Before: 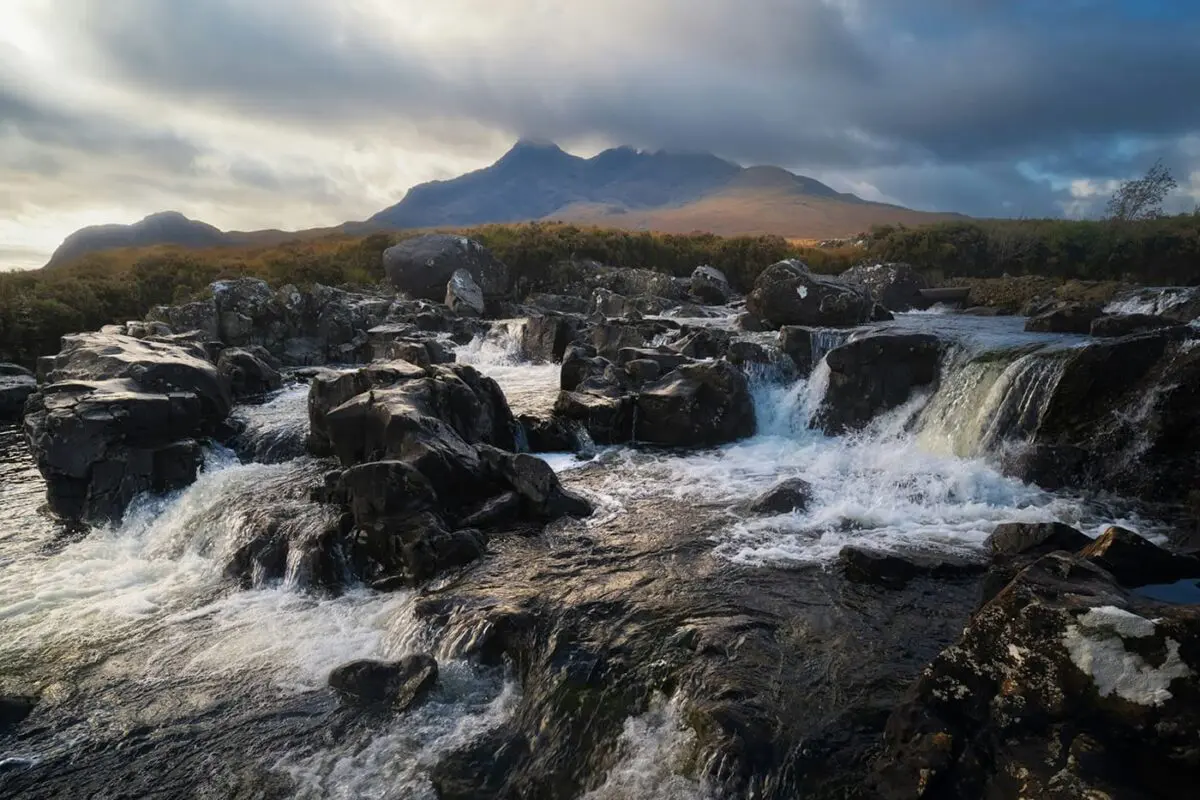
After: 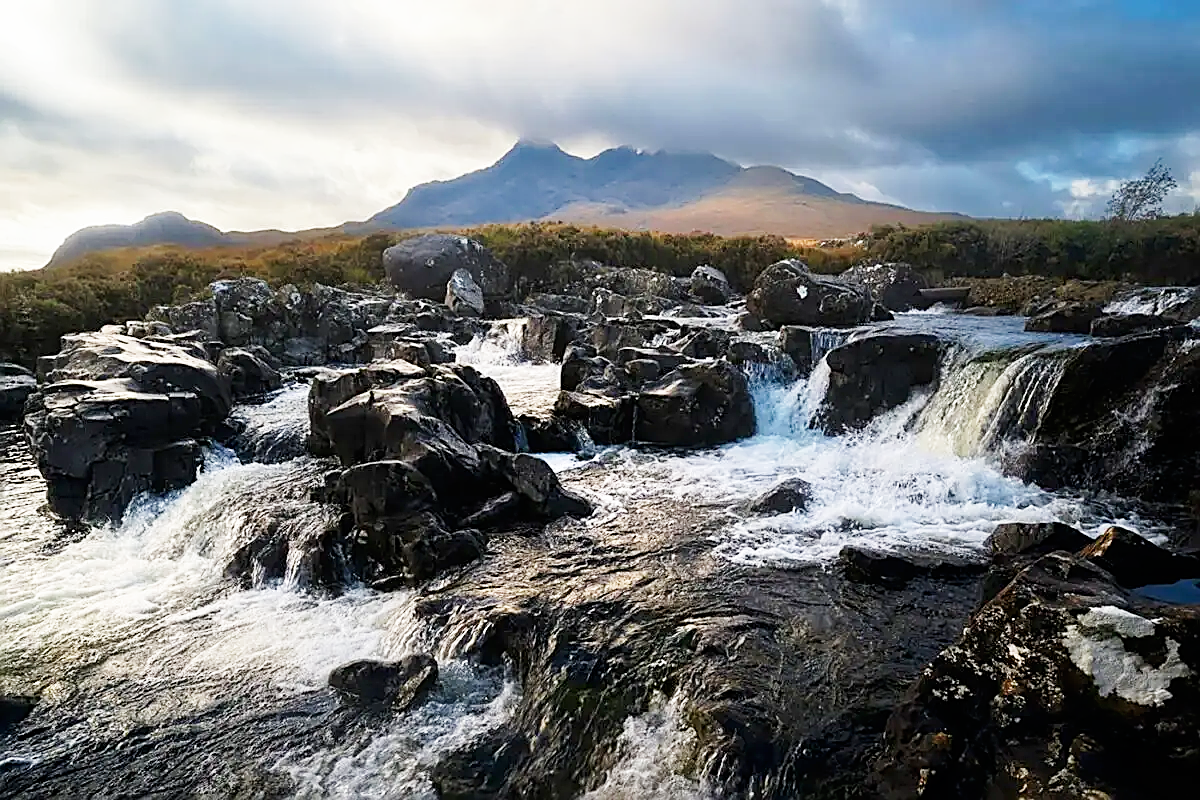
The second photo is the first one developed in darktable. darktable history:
sharpen: amount 0.986
base curve: curves: ch0 [(0, 0) (0.005, 0.002) (0.15, 0.3) (0.4, 0.7) (0.75, 0.95) (1, 1)], preserve colors none
